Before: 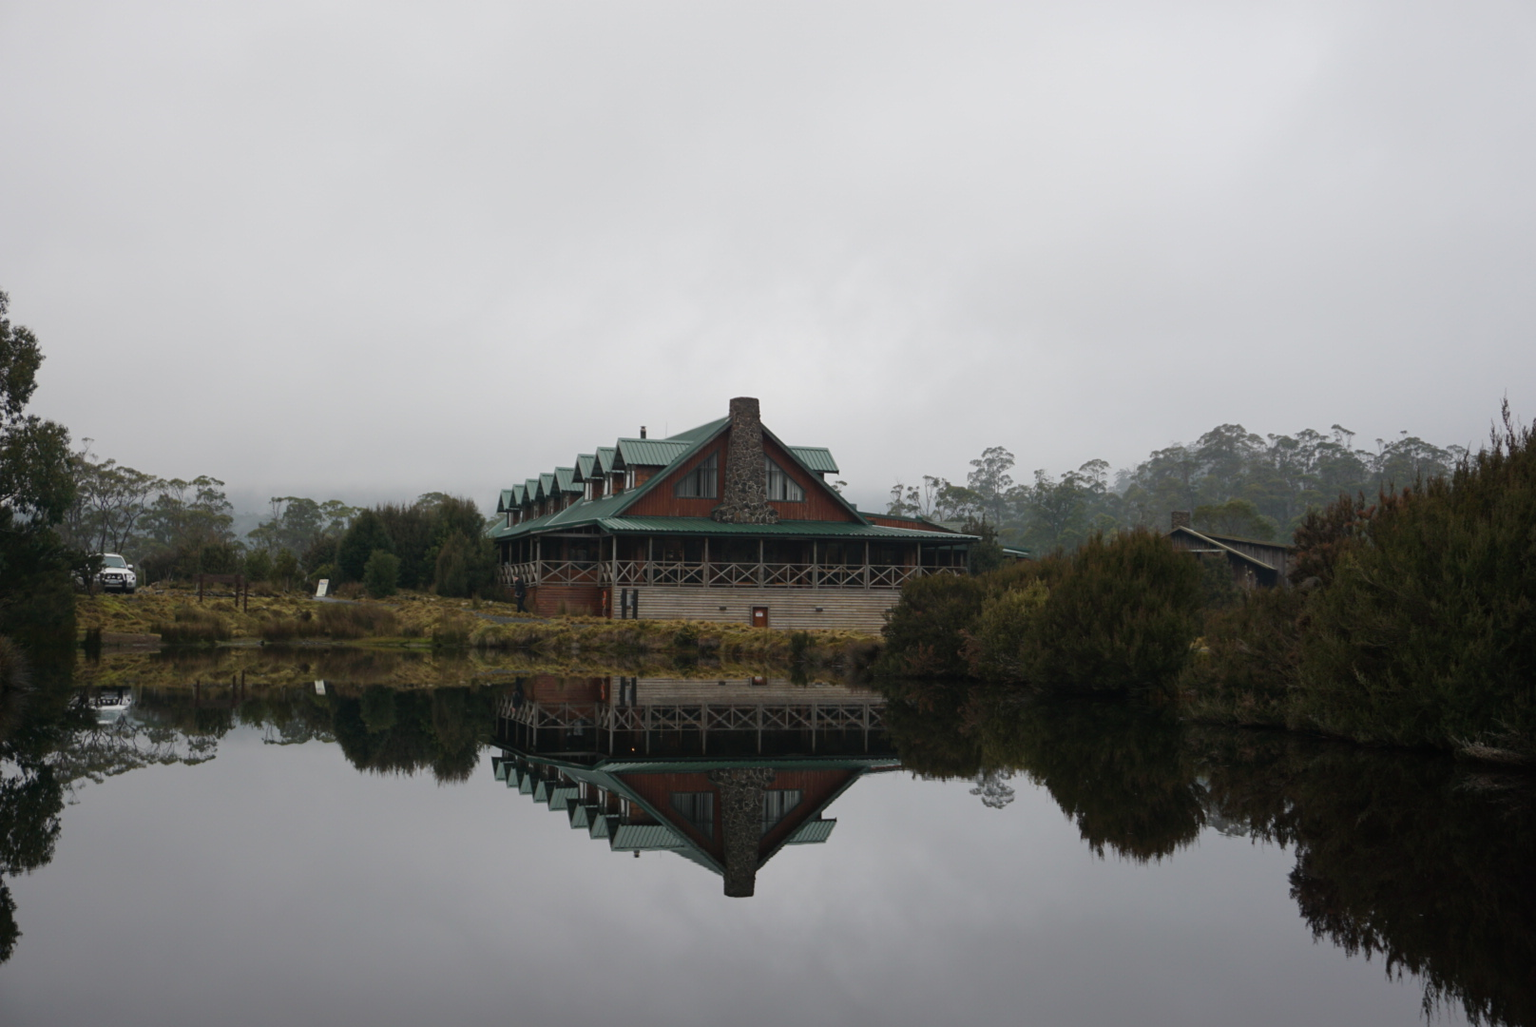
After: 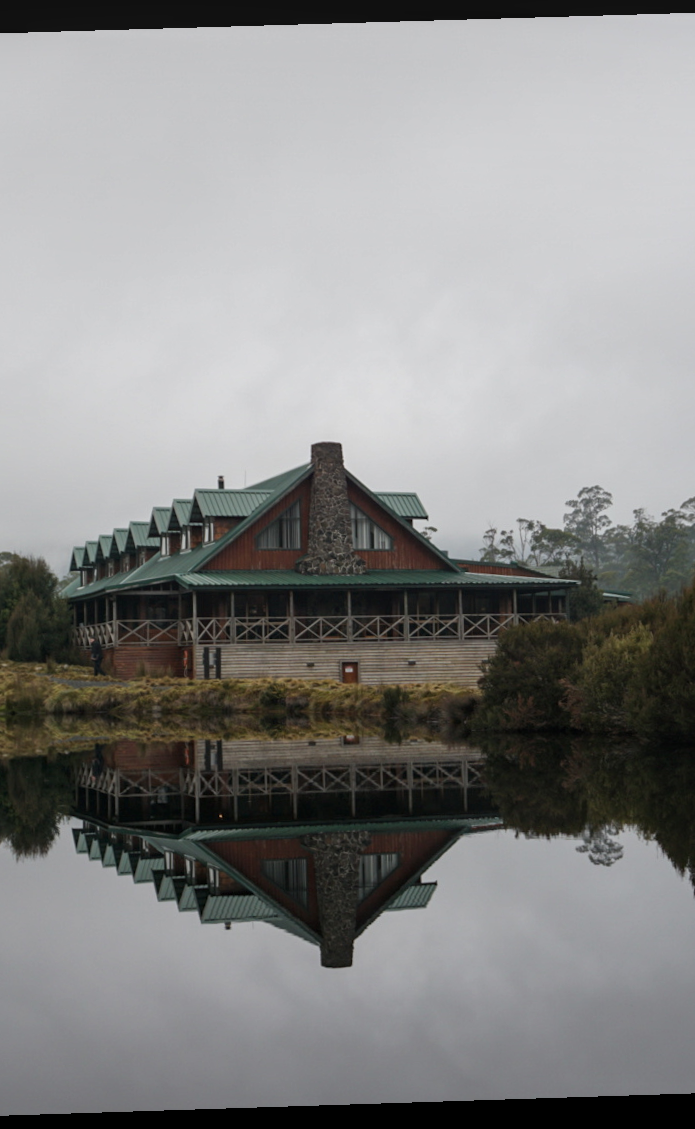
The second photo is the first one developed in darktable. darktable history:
local contrast: detail 130%
crop: left 28.583%, right 29.231%
rotate and perspective: rotation -1.77°, lens shift (horizontal) 0.004, automatic cropping off
